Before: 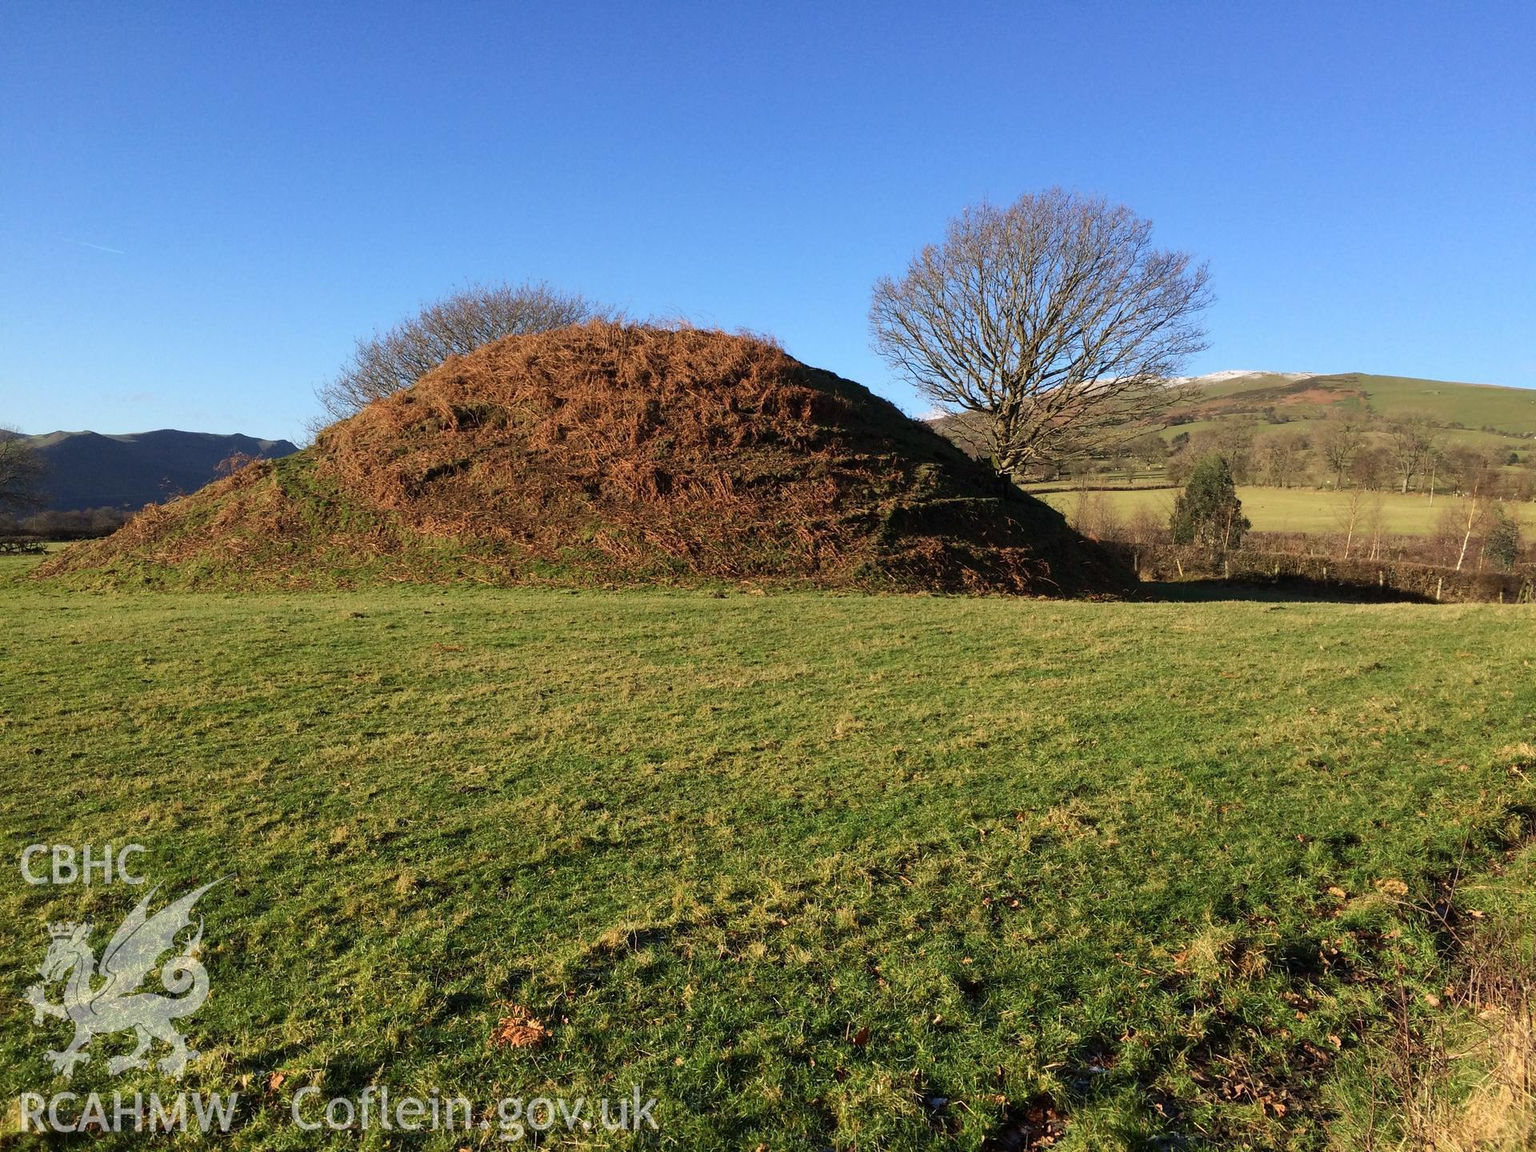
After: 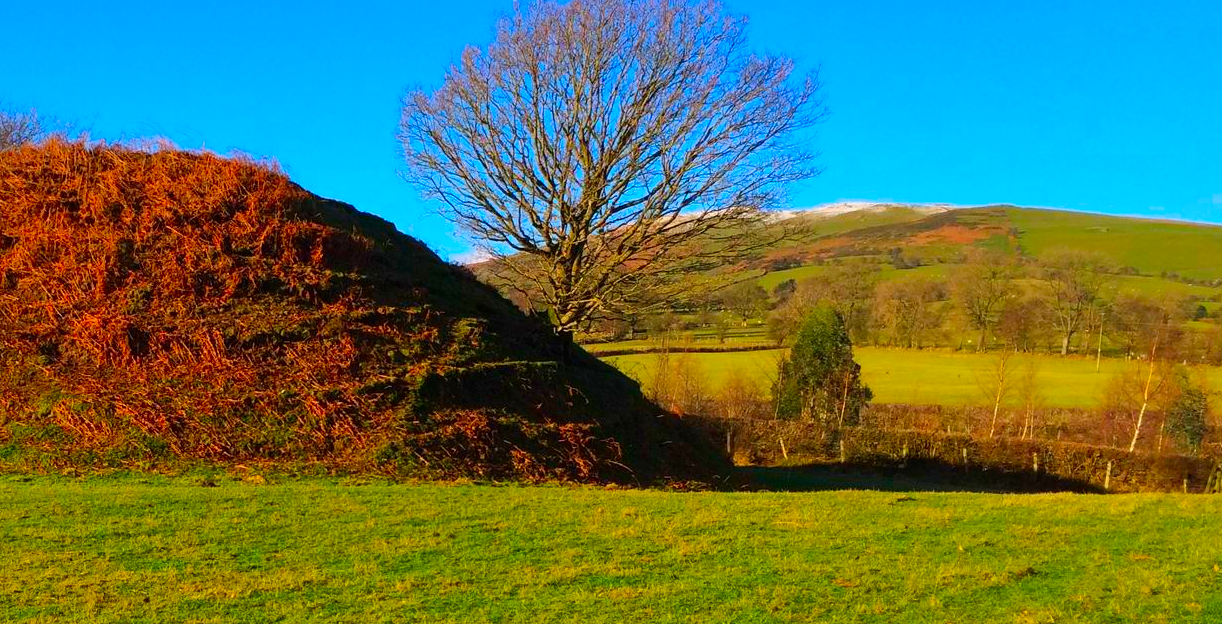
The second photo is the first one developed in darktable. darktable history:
color correction: highlights b* -0.005, saturation 2.13
shadows and highlights: shadows -20.42, white point adjustment -2, highlights -34.89, highlights color adjustment 72.39%
crop: left 36.008%, top 18.165%, right 0.308%, bottom 38.475%
